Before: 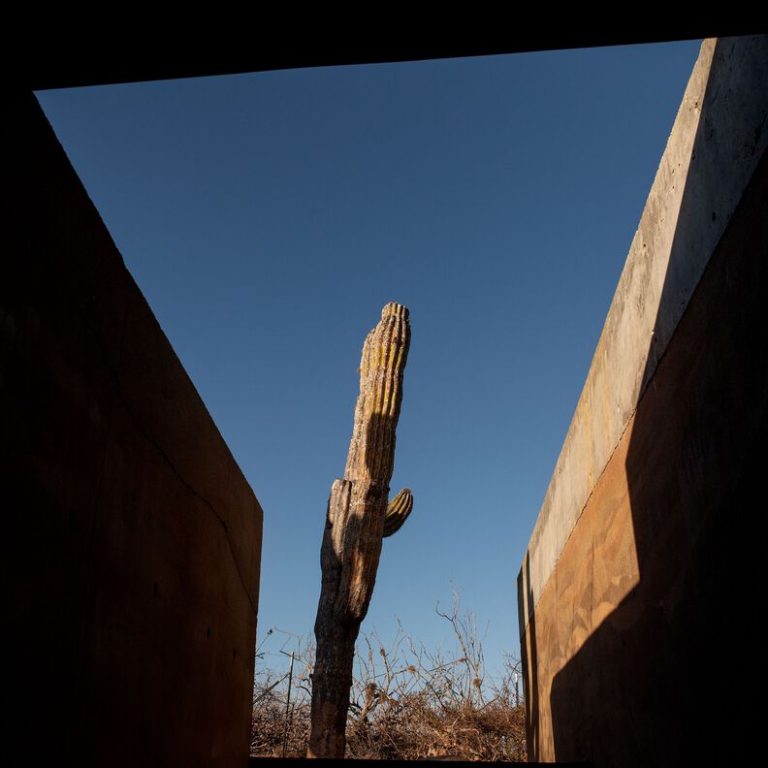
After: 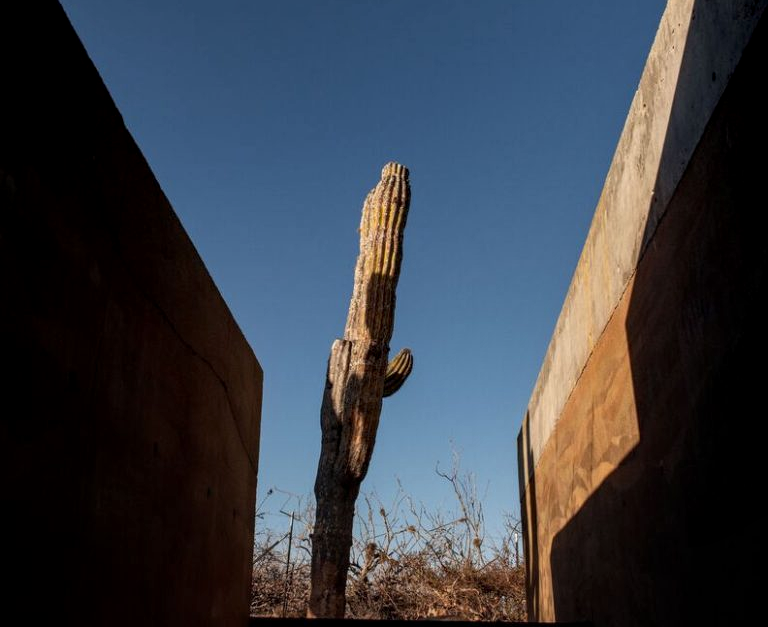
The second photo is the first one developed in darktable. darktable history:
local contrast: on, module defaults
crop and rotate: top 18.333%
